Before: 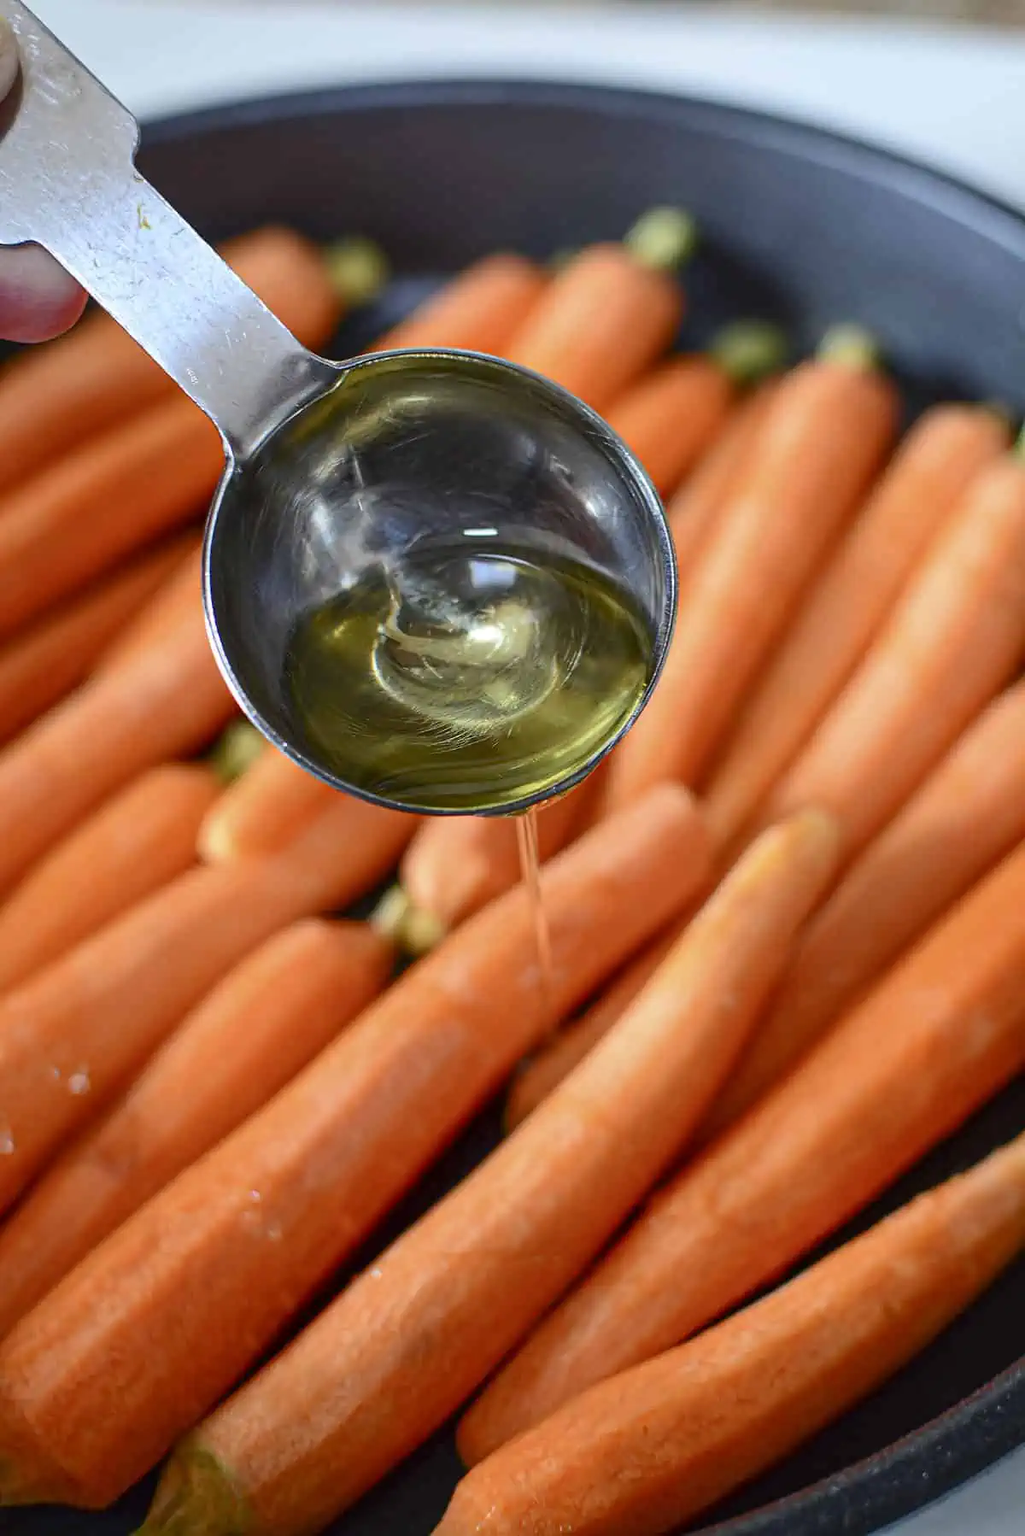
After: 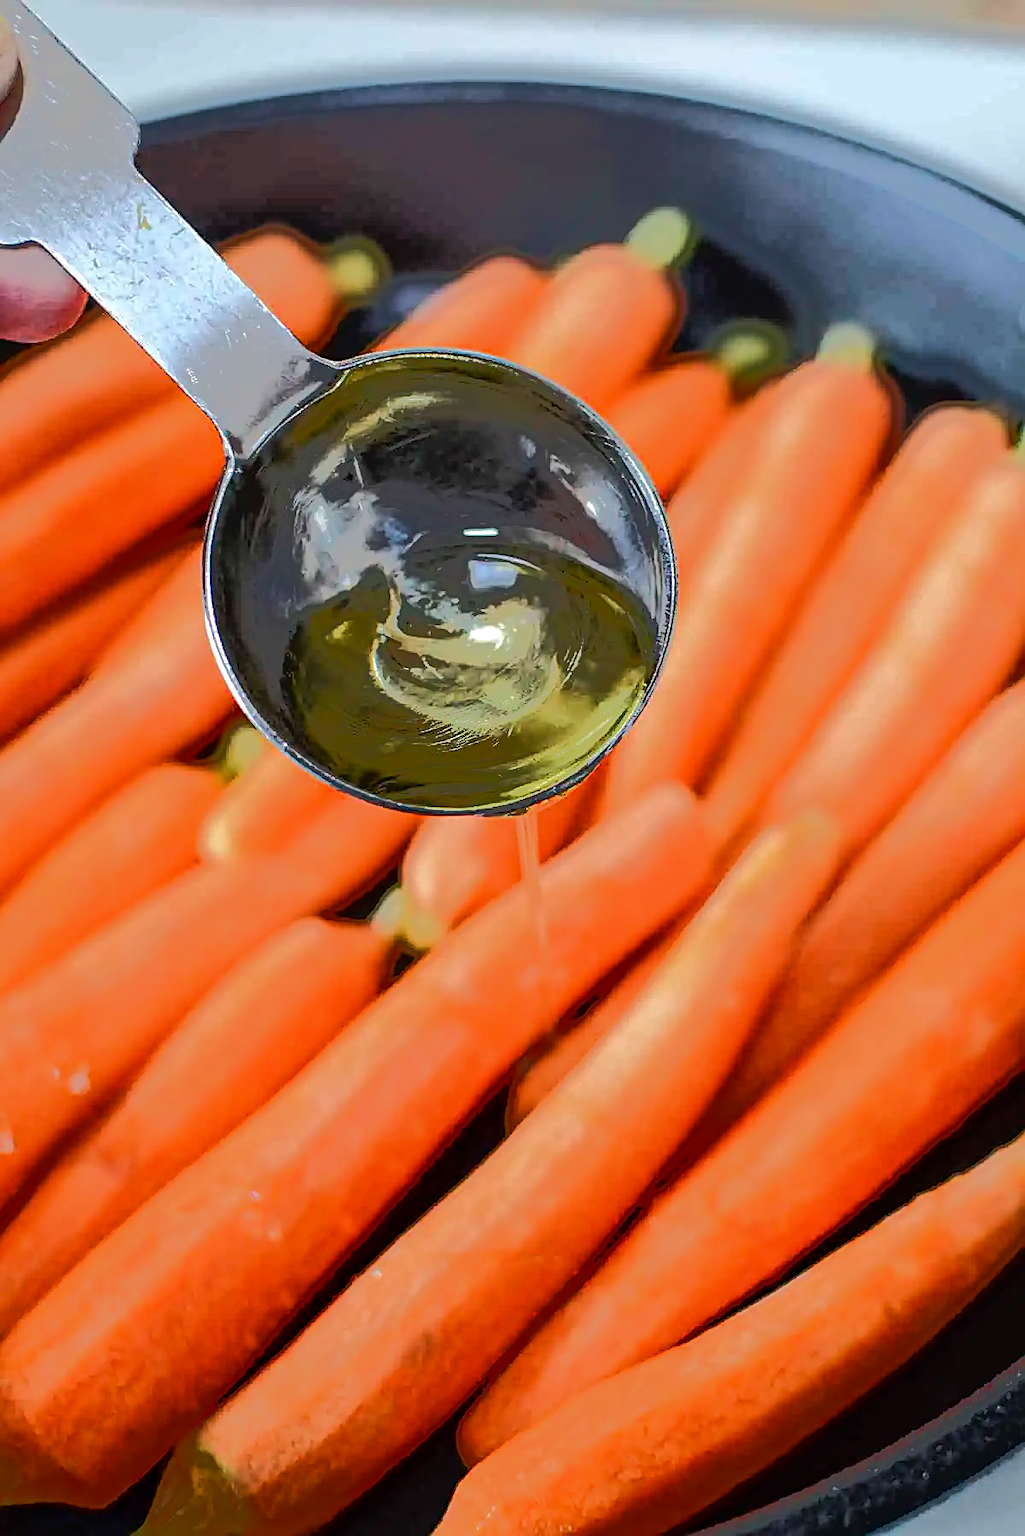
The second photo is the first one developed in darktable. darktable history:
tone equalizer: -7 EV -0.604 EV, -6 EV 0.976 EV, -5 EV -0.47 EV, -4 EV 0.407 EV, -3 EV 0.435 EV, -2 EV 0.121 EV, -1 EV -0.139 EV, +0 EV -0.387 EV, edges refinement/feathering 500, mask exposure compensation -1.57 EV, preserve details no
sharpen: on, module defaults
